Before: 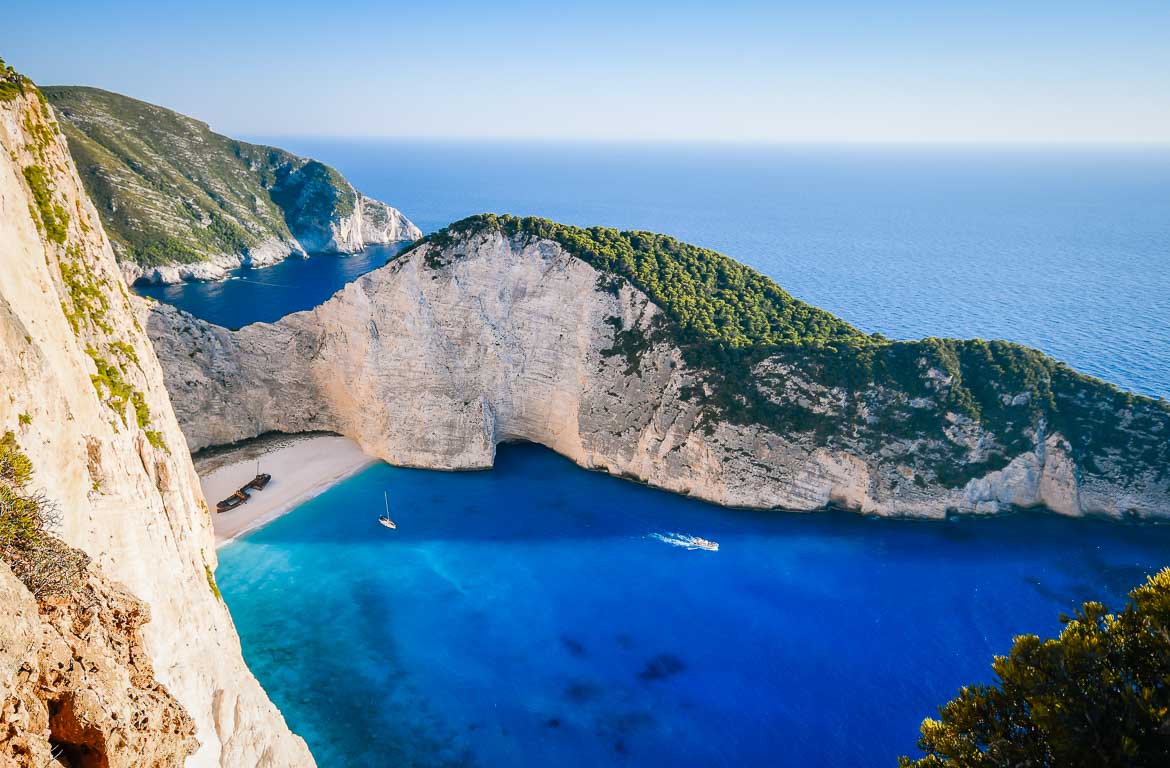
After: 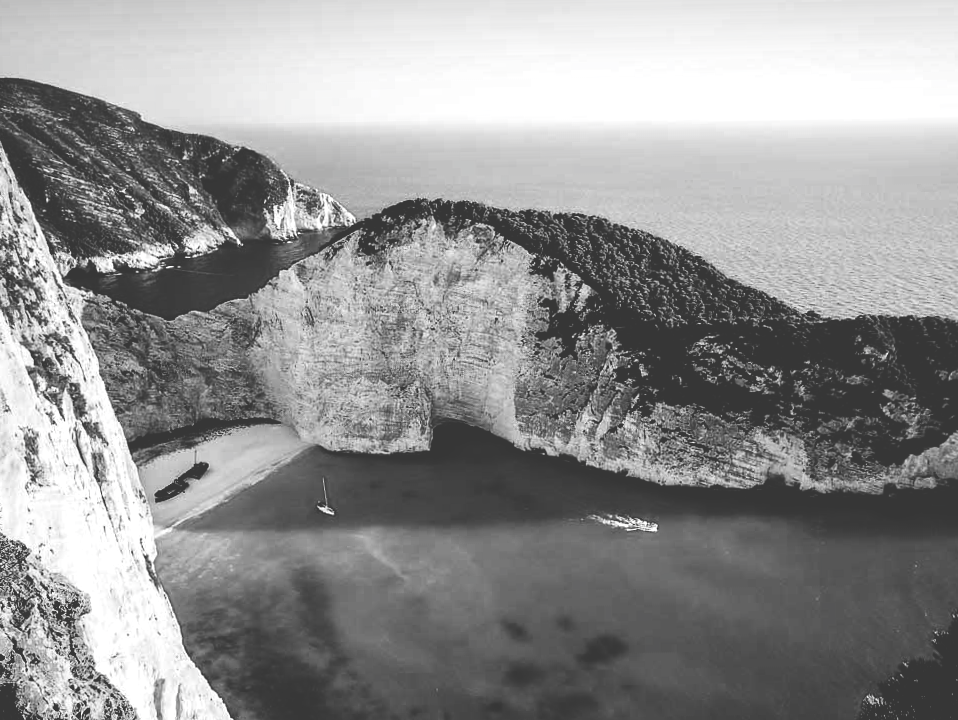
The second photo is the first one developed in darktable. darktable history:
color correction: highlights b* -0.037, saturation 2.18
crop and rotate: angle 0.994°, left 4.303%, top 1.057%, right 11.614%, bottom 2.636%
color calibration: output gray [0.21, 0.42, 0.37, 0], illuminant same as pipeline (D50), adaptation none (bypass), x 0.334, y 0.334, temperature 5019.25 K
base curve: curves: ch0 [(0, 0.036) (0.083, 0.04) (0.804, 1)], preserve colors none
